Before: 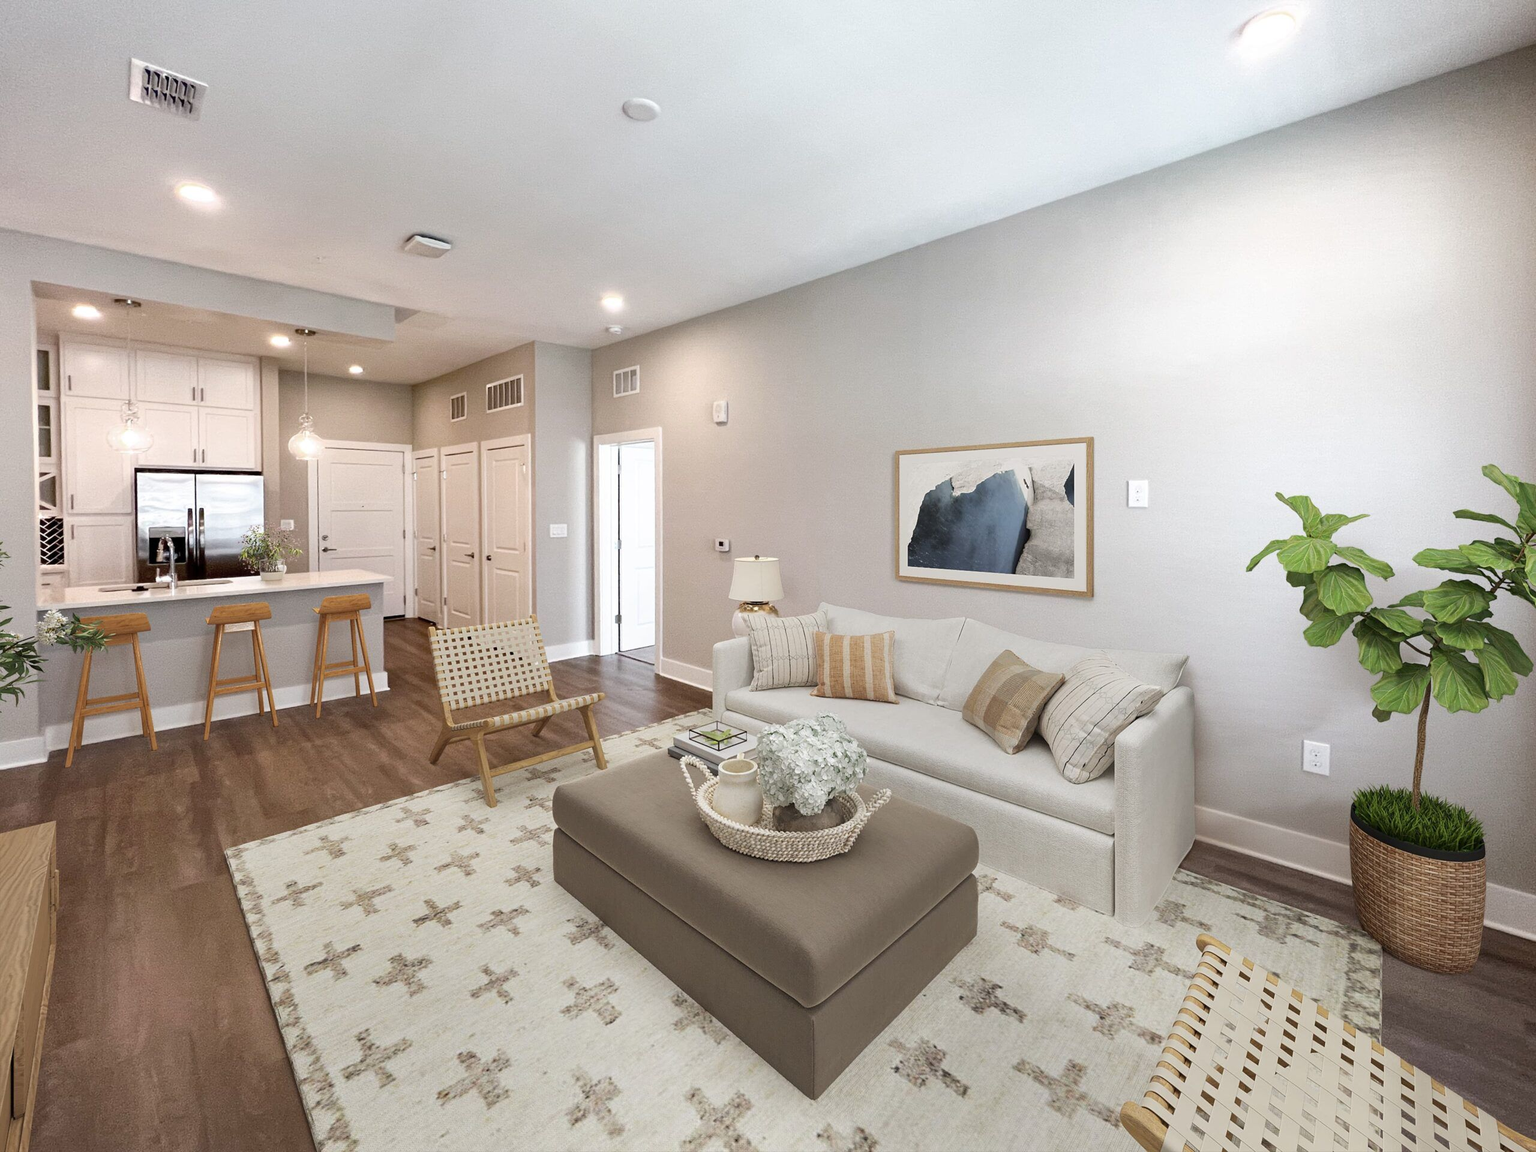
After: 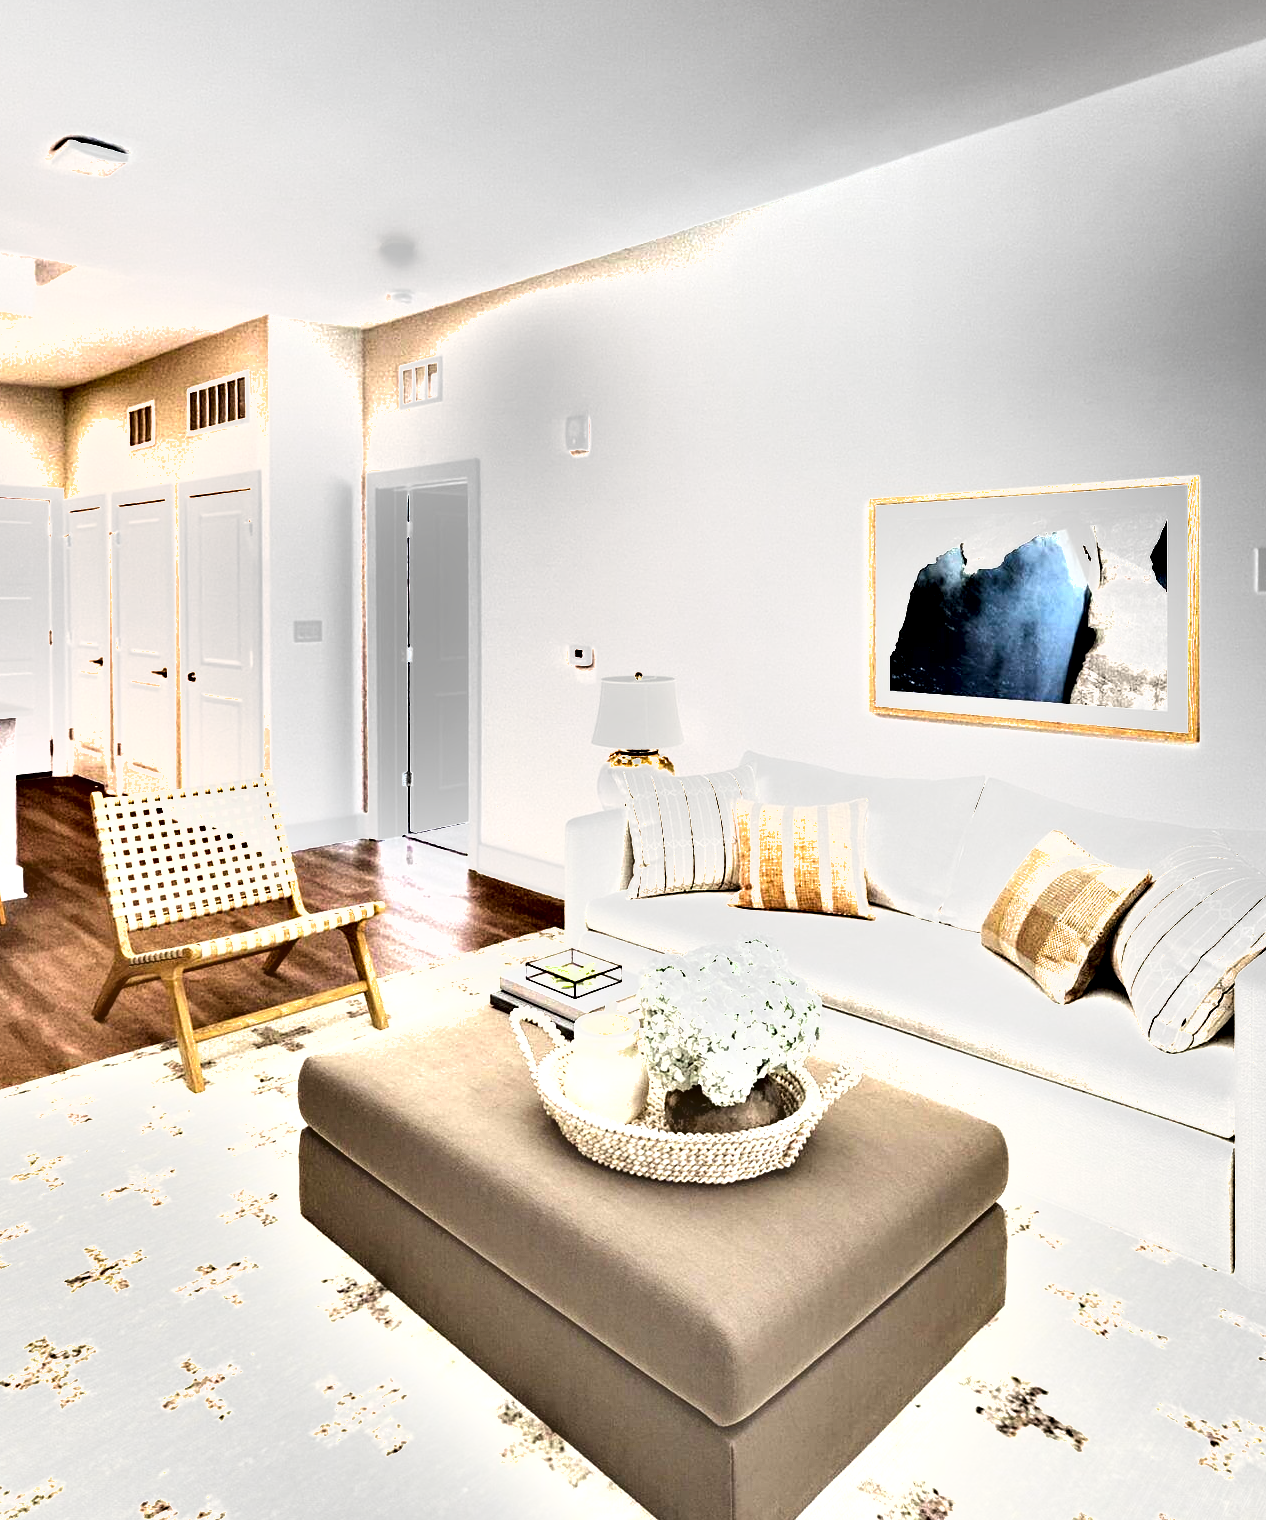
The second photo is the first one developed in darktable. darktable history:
exposure: black level correction 0, exposure 1.75 EV, compensate highlight preservation false
shadows and highlights: soften with gaussian
crop and rotate: angle 0.012°, left 24.361%, top 13.2%, right 26.137%, bottom 7.573%
